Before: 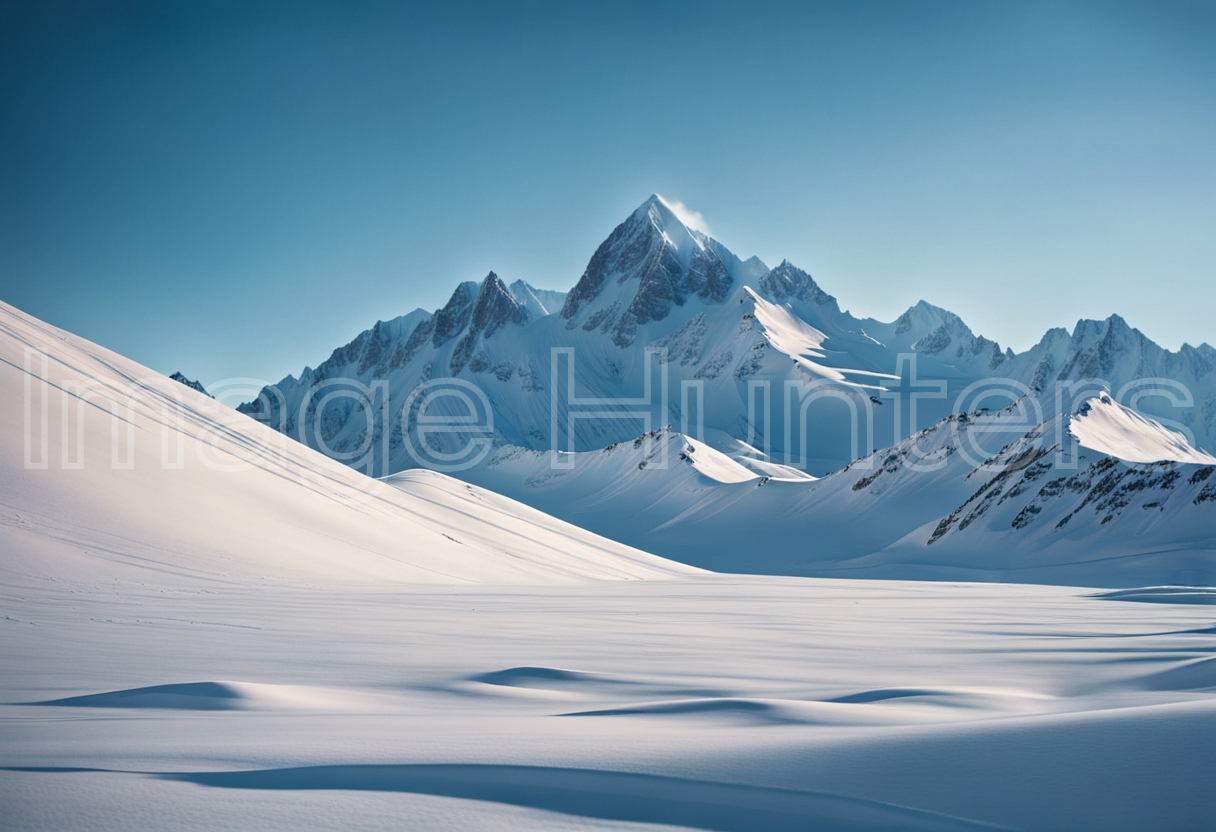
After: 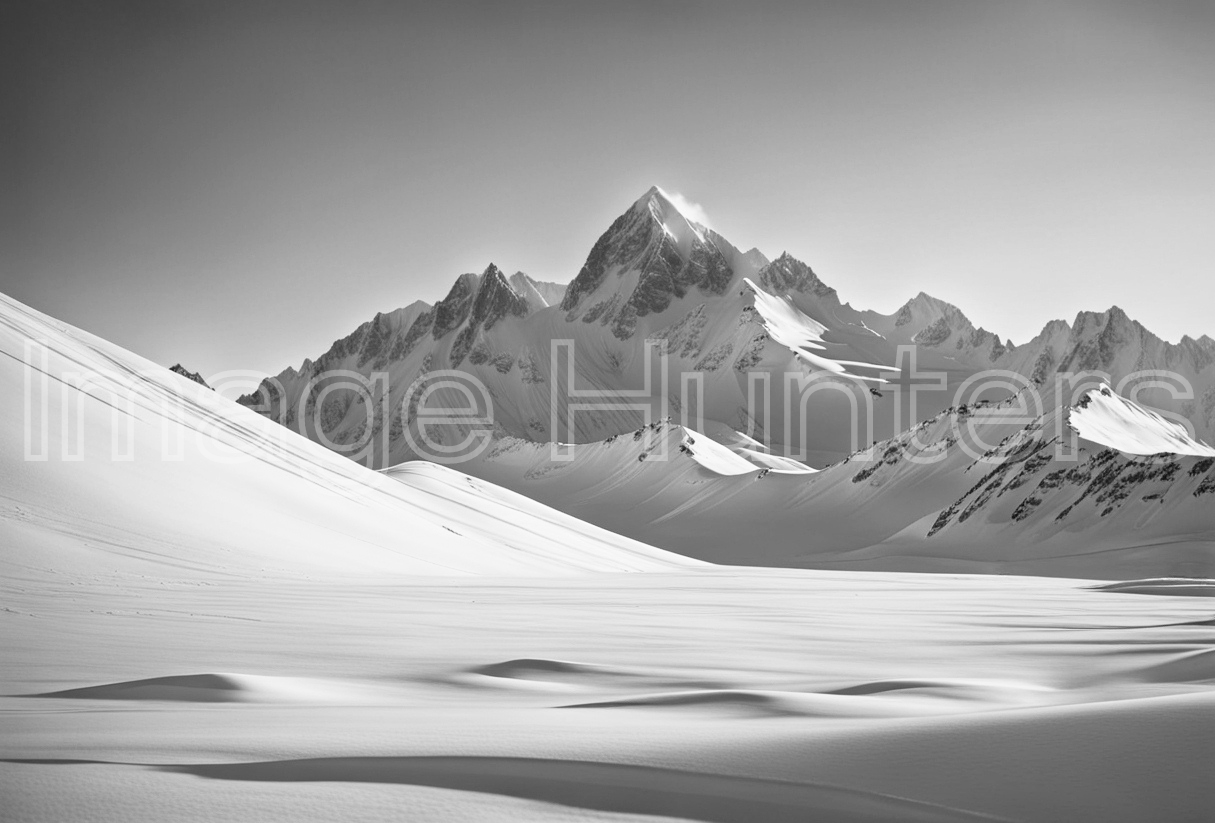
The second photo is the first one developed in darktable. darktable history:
color balance rgb: perceptual saturation grading › global saturation 20%, perceptual saturation grading › highlights -25%, perceptual saturation grading › shadows 25%
white balance: red 1.029, blue 0.92
base curve: curves: ch0 [(0, 0) (0.666, 0.806) (1, 1)]
contrast brightness saturation: saturation -1
crop: top 1.049%, right 0.001%
rotate and perspective: automatic cropping off
